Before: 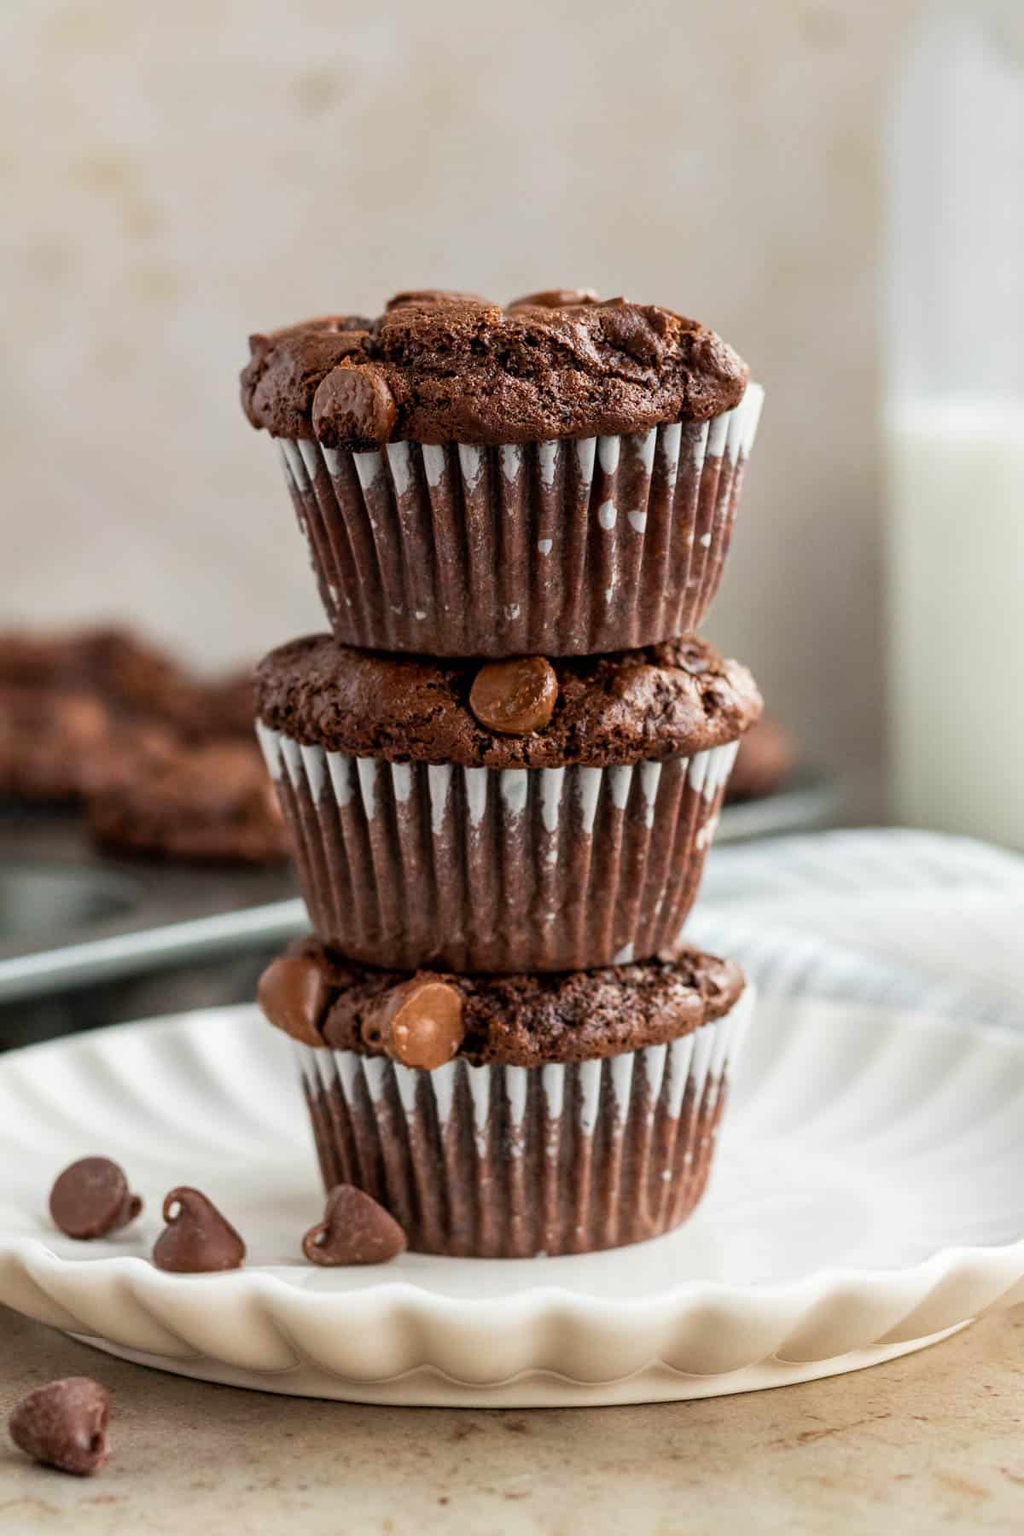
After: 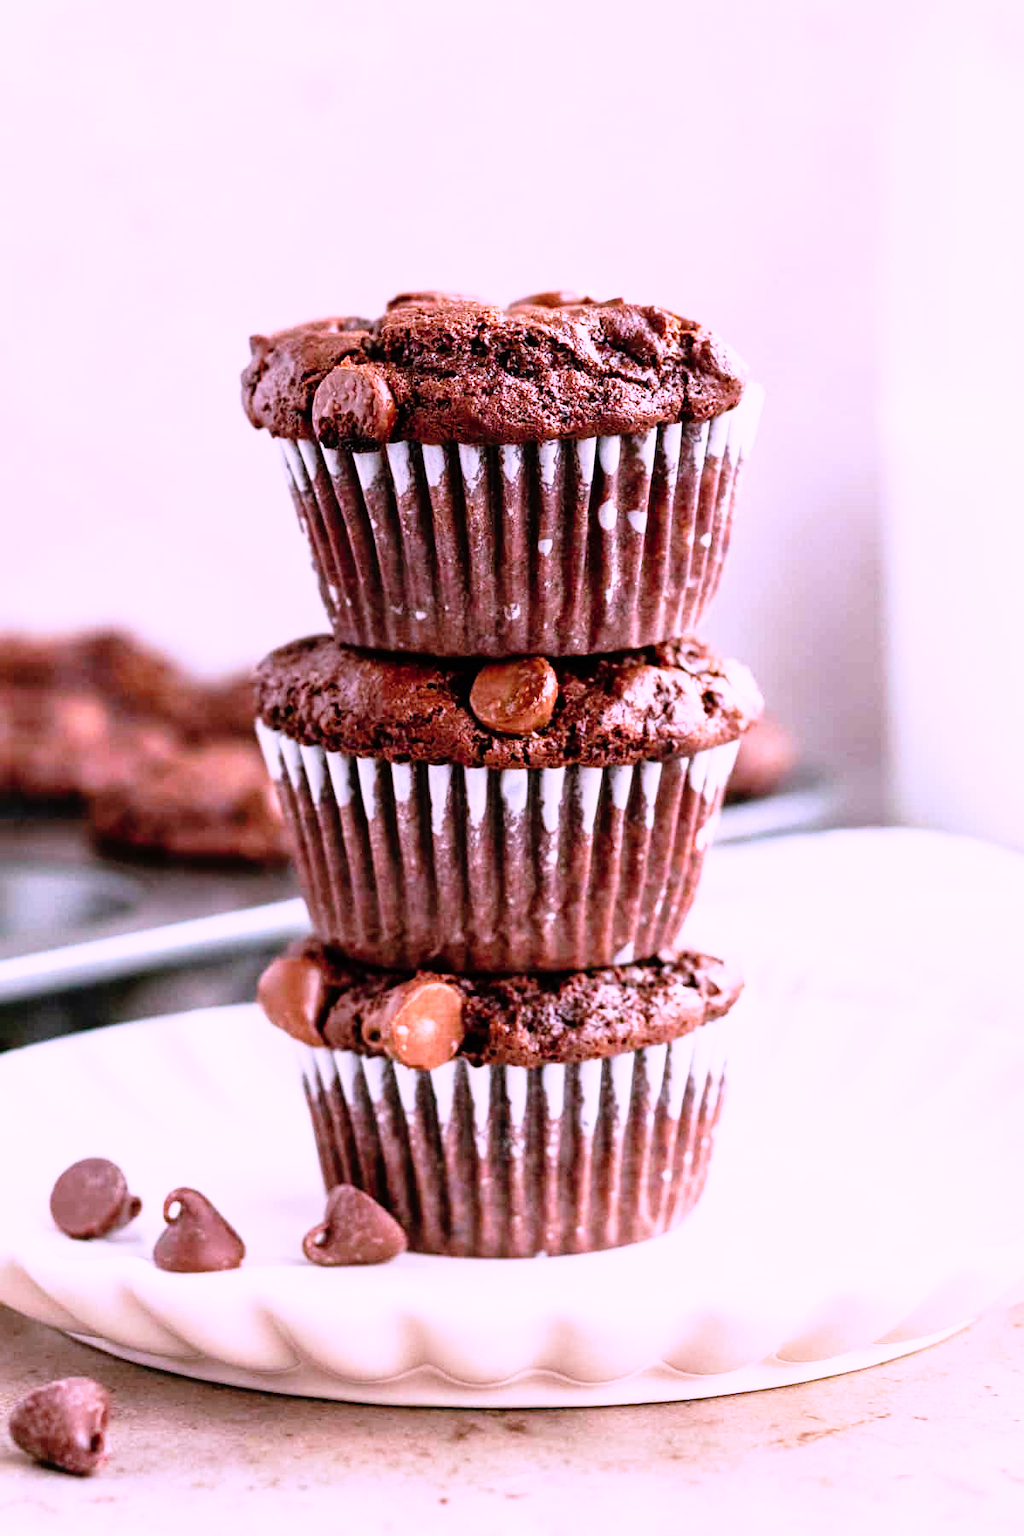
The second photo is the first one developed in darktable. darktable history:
base curve: curves: ch0 [(0, 0) (0.012, 0.01) (0.073, 0.168) (0.31, 0.711) (0.645, 0.957) (1, 1)], preserve colors none
color correction: highlights a* 15.12, highlights b* -25.72
